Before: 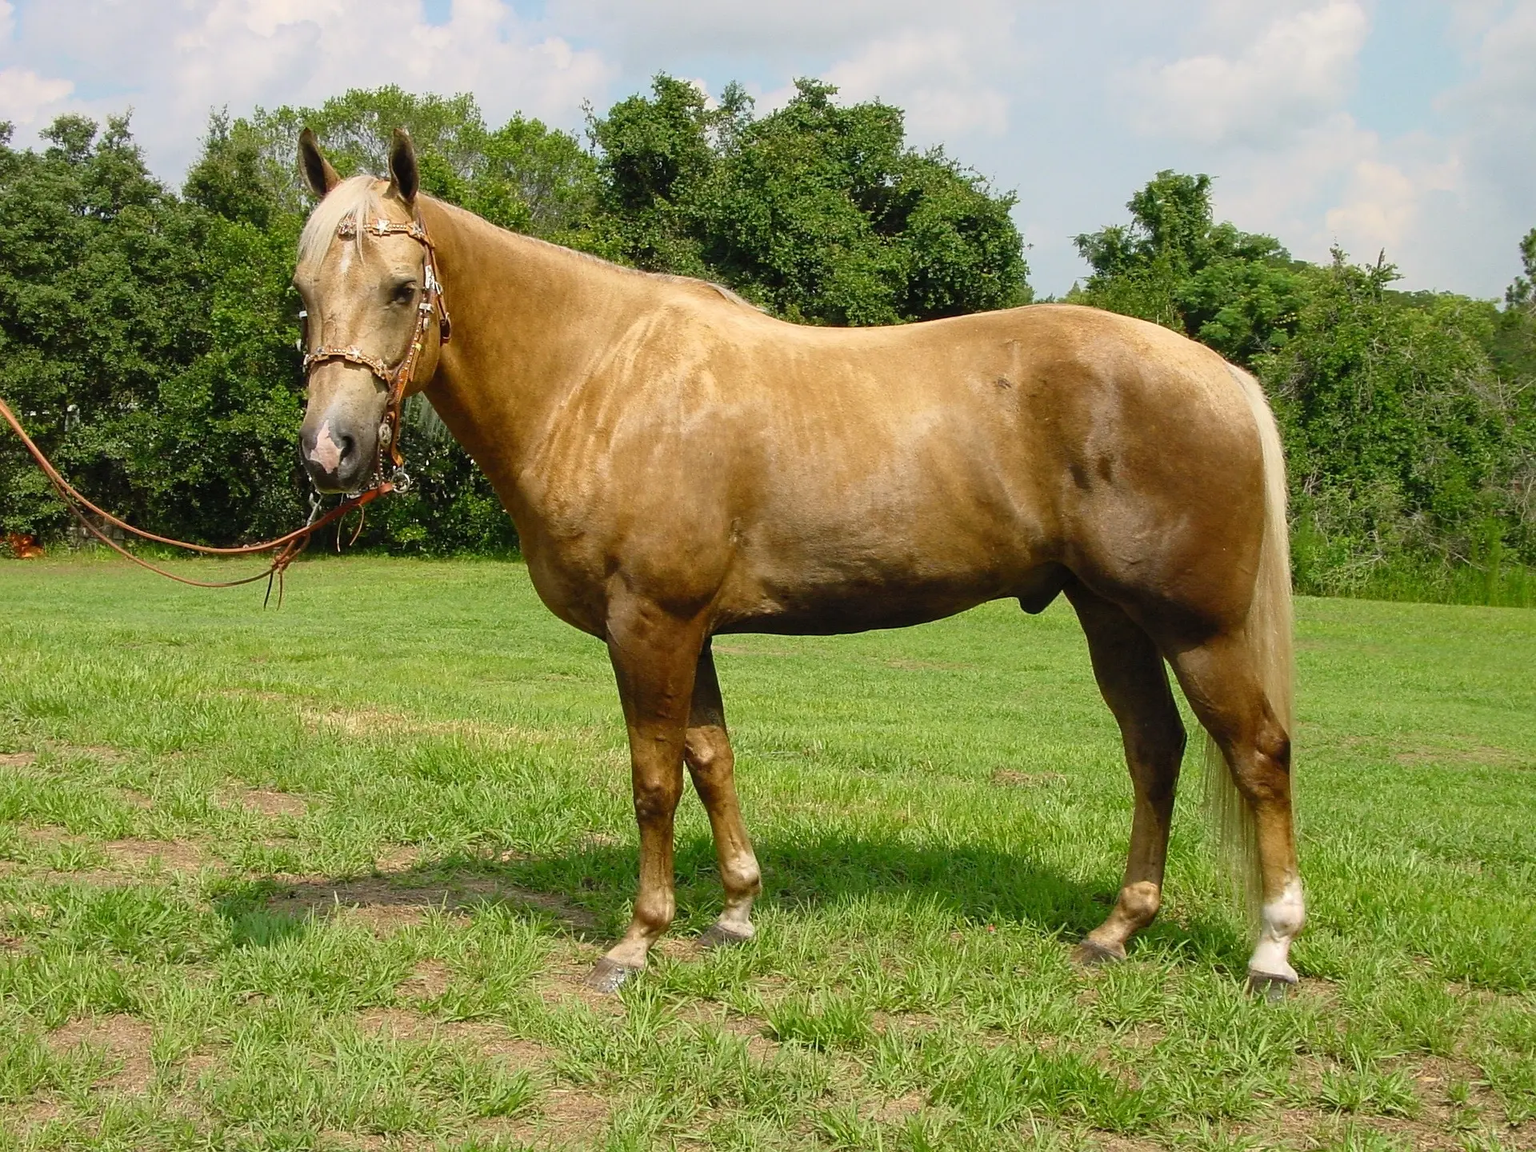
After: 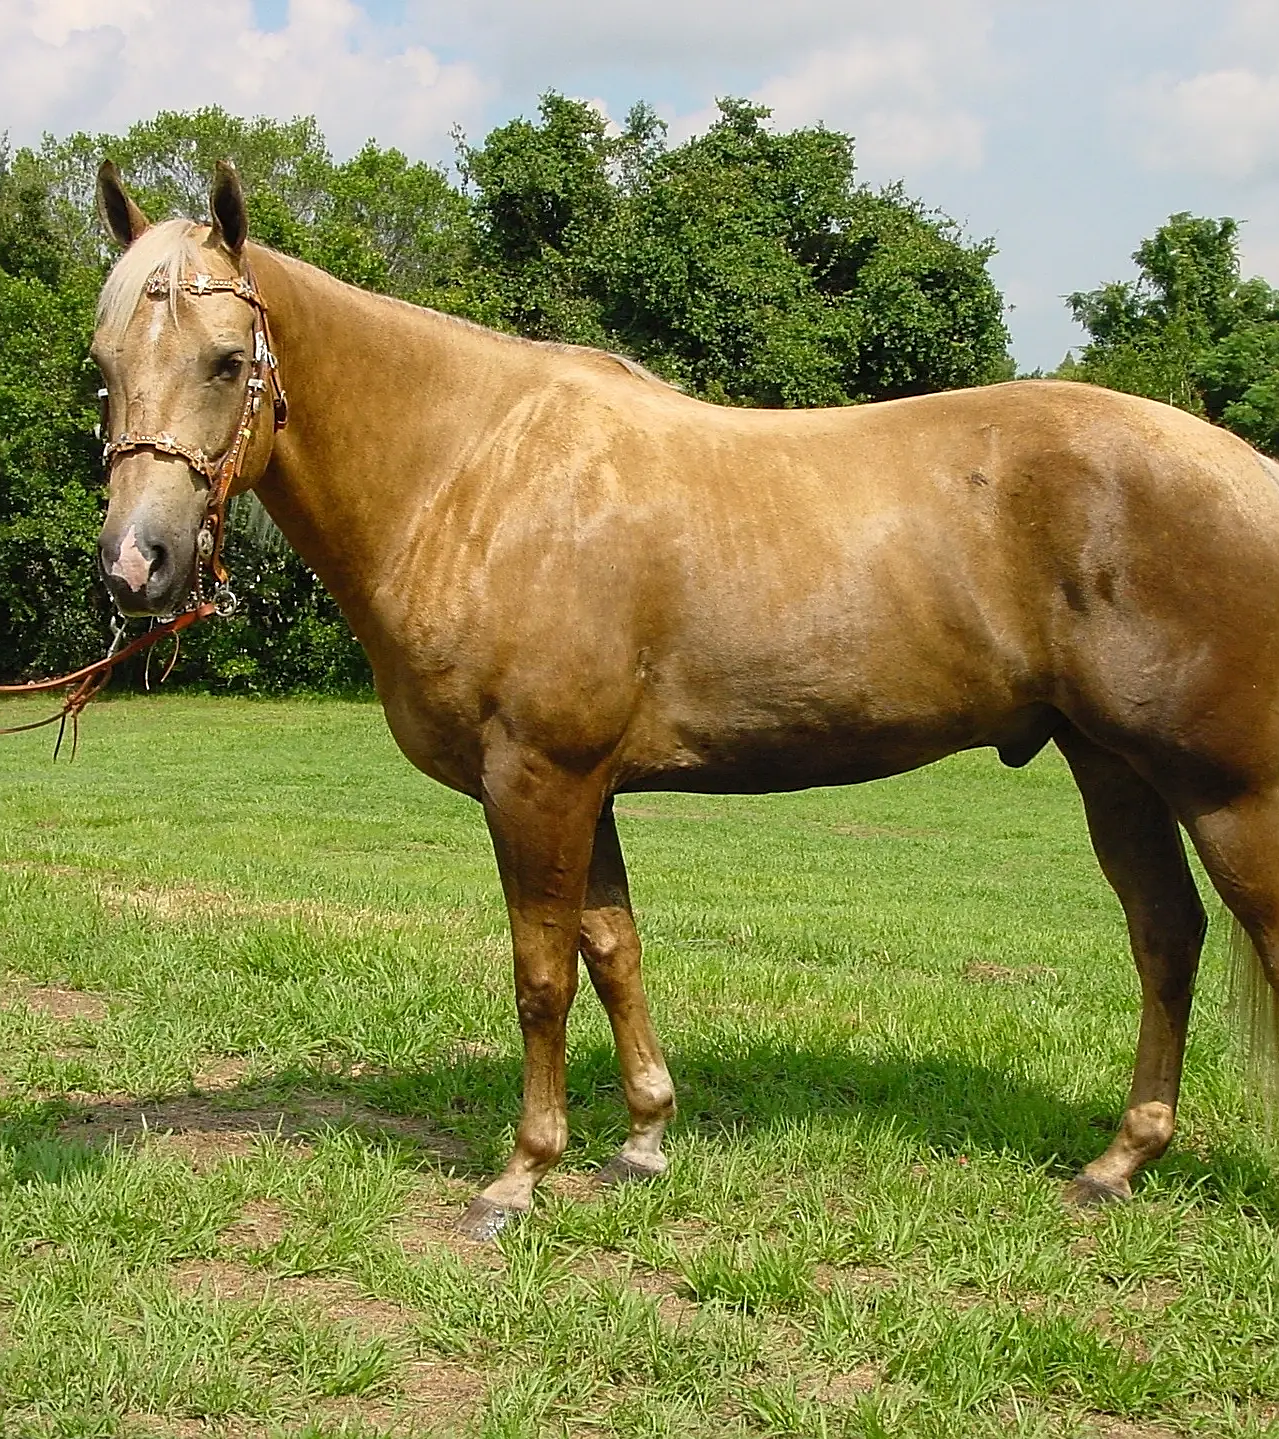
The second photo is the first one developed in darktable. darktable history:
levels: mode automatic
crop and rotate: left 14.385%, right 18.948%
sharpen: on, module defaults
